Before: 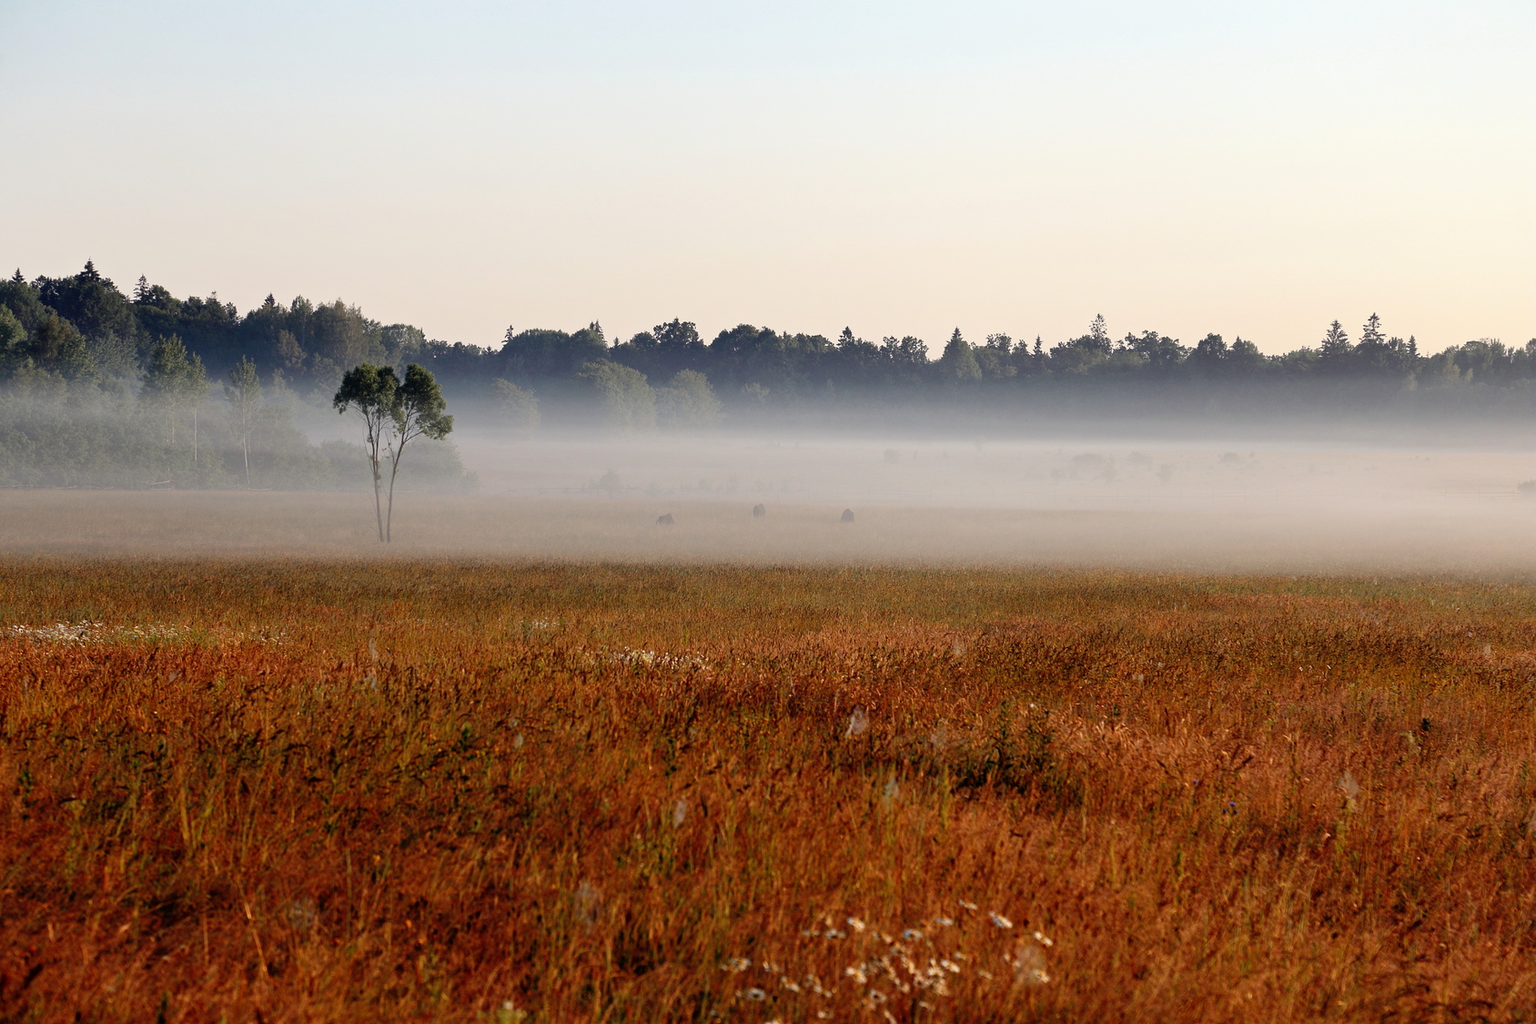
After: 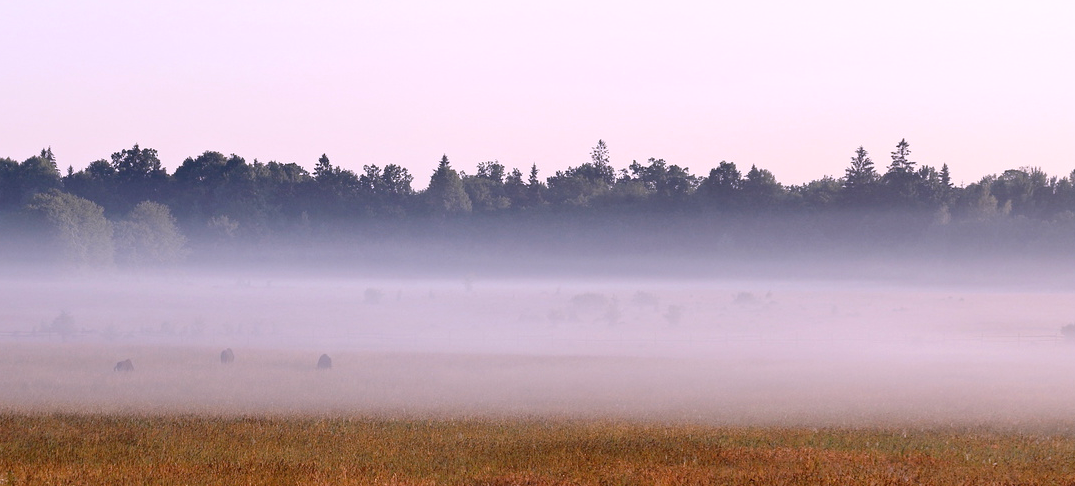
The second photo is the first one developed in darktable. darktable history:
white balance: red 1.042, blue 1.17
crop: left 36.005%, top 18.293%, right 0.31%, bottom 38.444%
local contrast: mode bilateral grid, contrast 15, coarseness 36, detail 105%, midtone range 0.2
exposure: compensate highlight preservation false
